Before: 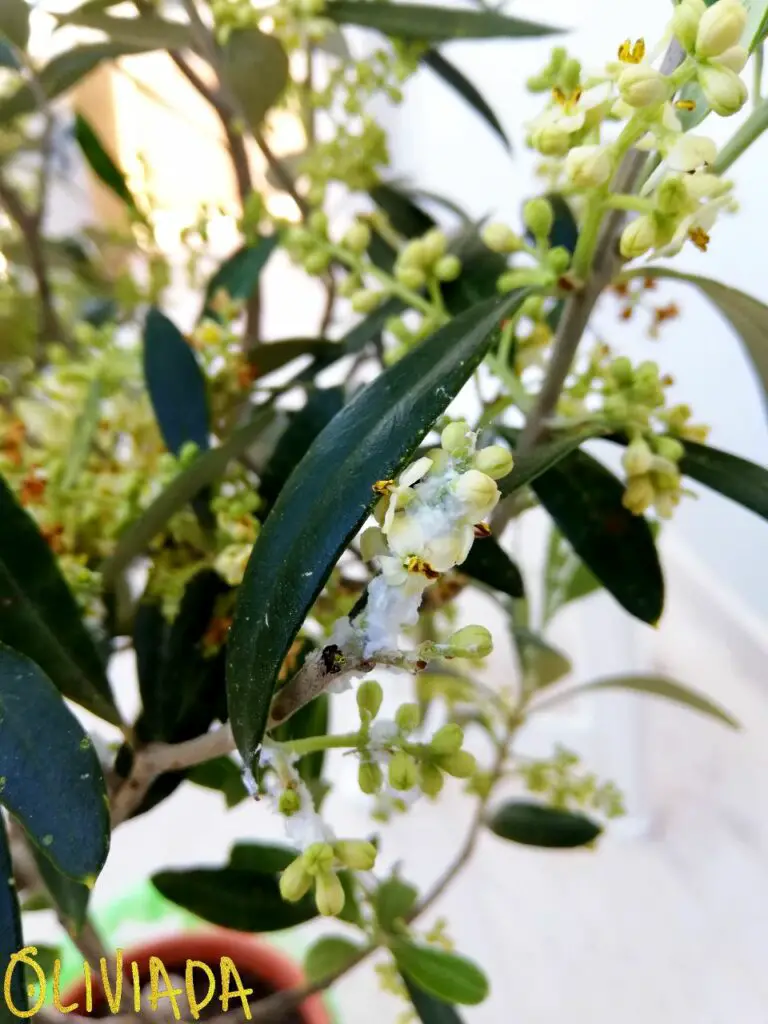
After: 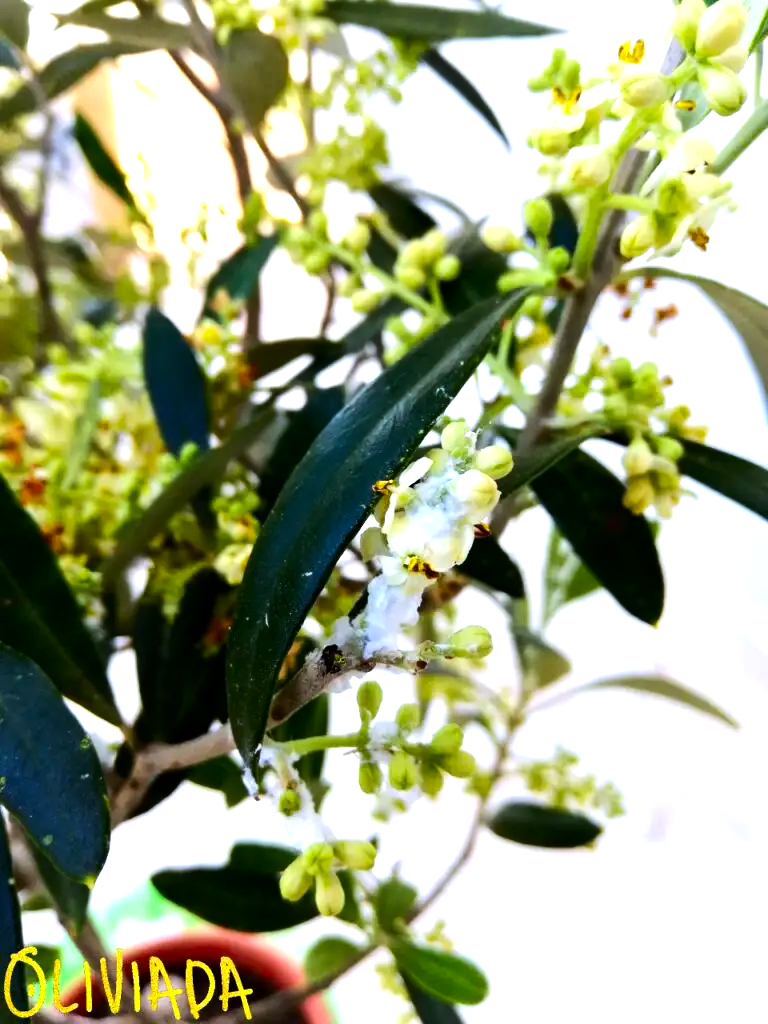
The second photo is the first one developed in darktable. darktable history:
contrast brightness saturation: contrast 0.09, saturation 0.28
tone equalizer: -8 EV -0.75 EV, -7 EV -0.7 EV, -6 EV -0.6 EV, -5 EV -0.4 EV, -3 EV 0.4 EV, -2 EV 0.6 EV, -1 EV 0.7 EV, +0 EV 0.75 EV, edges refinement/feathering 500, mask exposure compensation -1.57 EV, preserve details no
exposure: compensate highlight preservation false
white balance: red 0.984, blue 1.059
